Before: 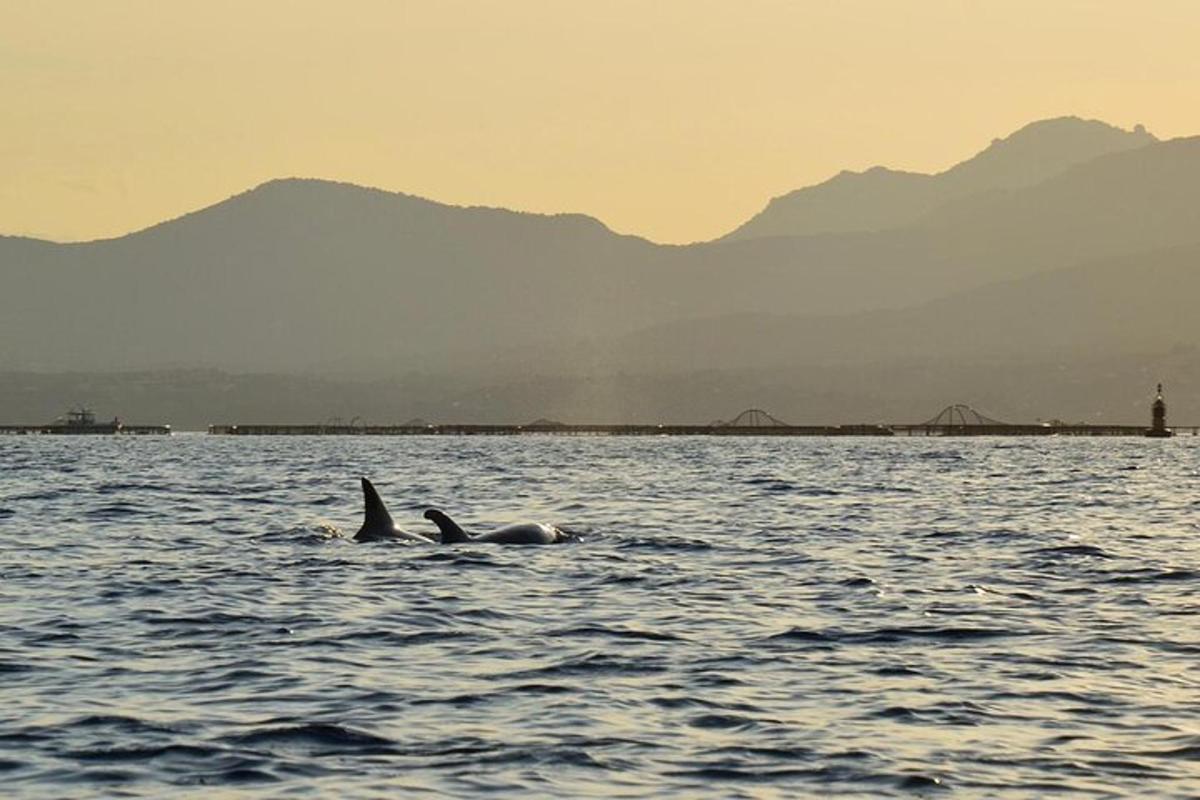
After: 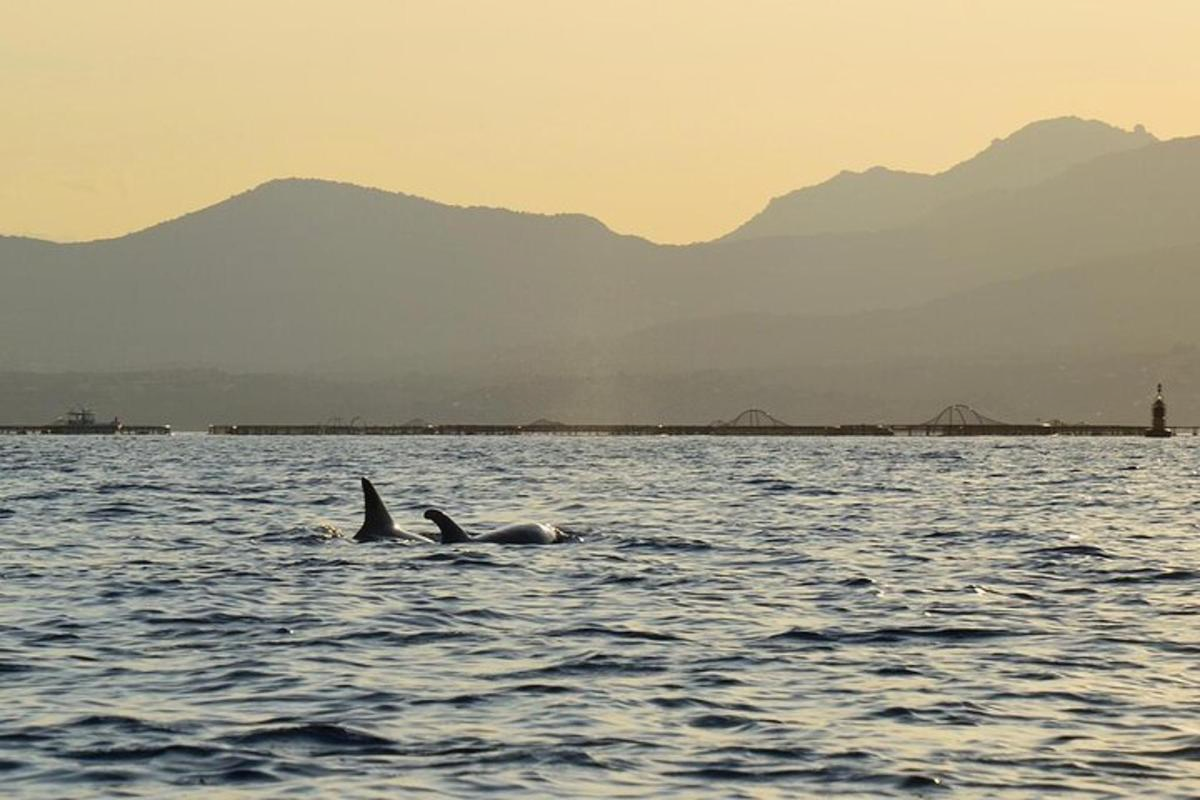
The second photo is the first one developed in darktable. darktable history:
local contrast: mode bilateral grid, contrast 99, coarseness 99, detail 92%, midtone range 0.2
shadows and highlights: shadows -69.9, highlights 36.55, soften with gaussian
